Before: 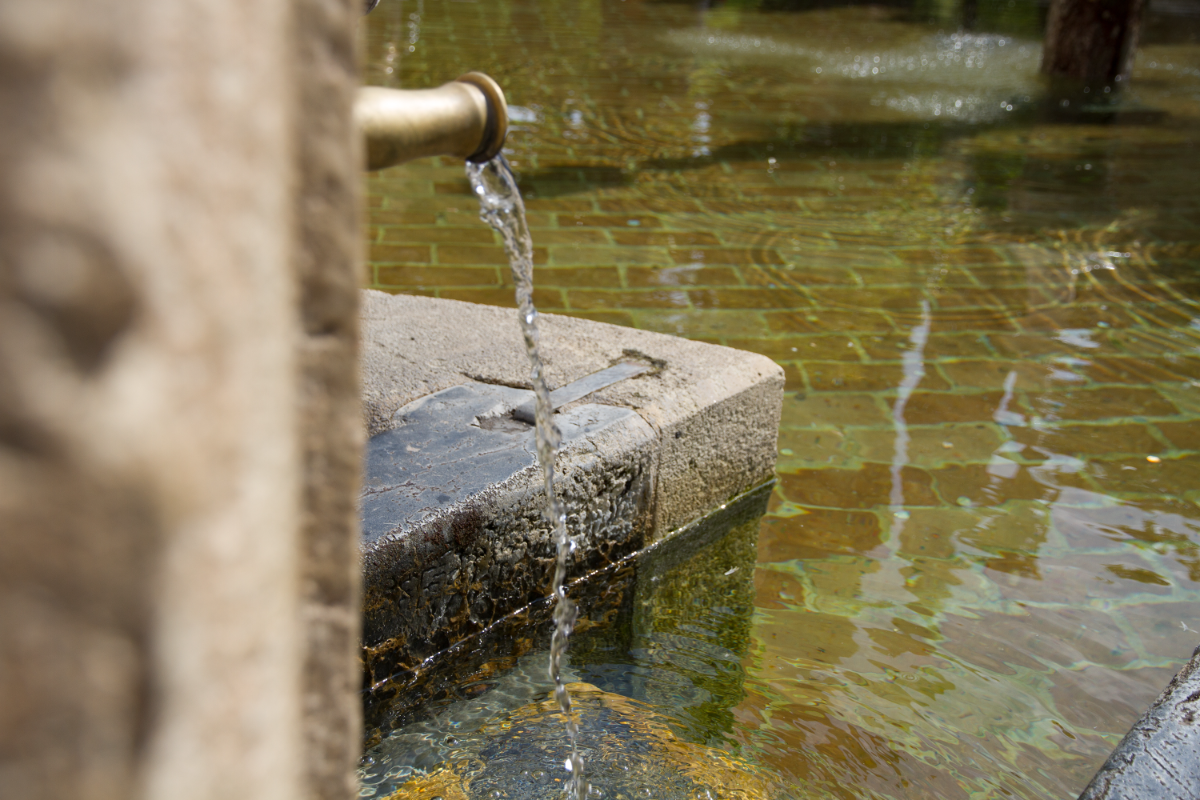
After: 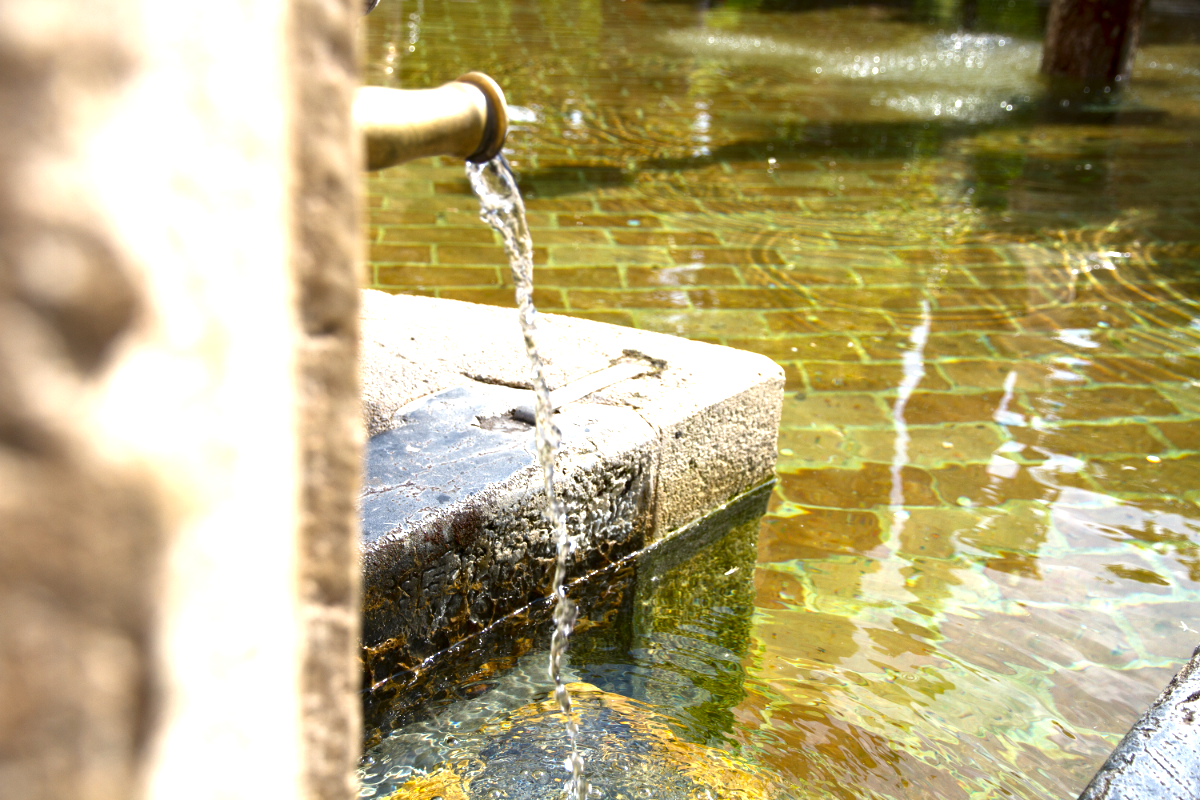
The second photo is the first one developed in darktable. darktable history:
contrast brightness saturation: contrast 0.07, brightness -0.13, saturation 0.06
exposure: black level correction 0, exposure 1.45 EV, compensate exposure bias true, compensate highlight preservation false
